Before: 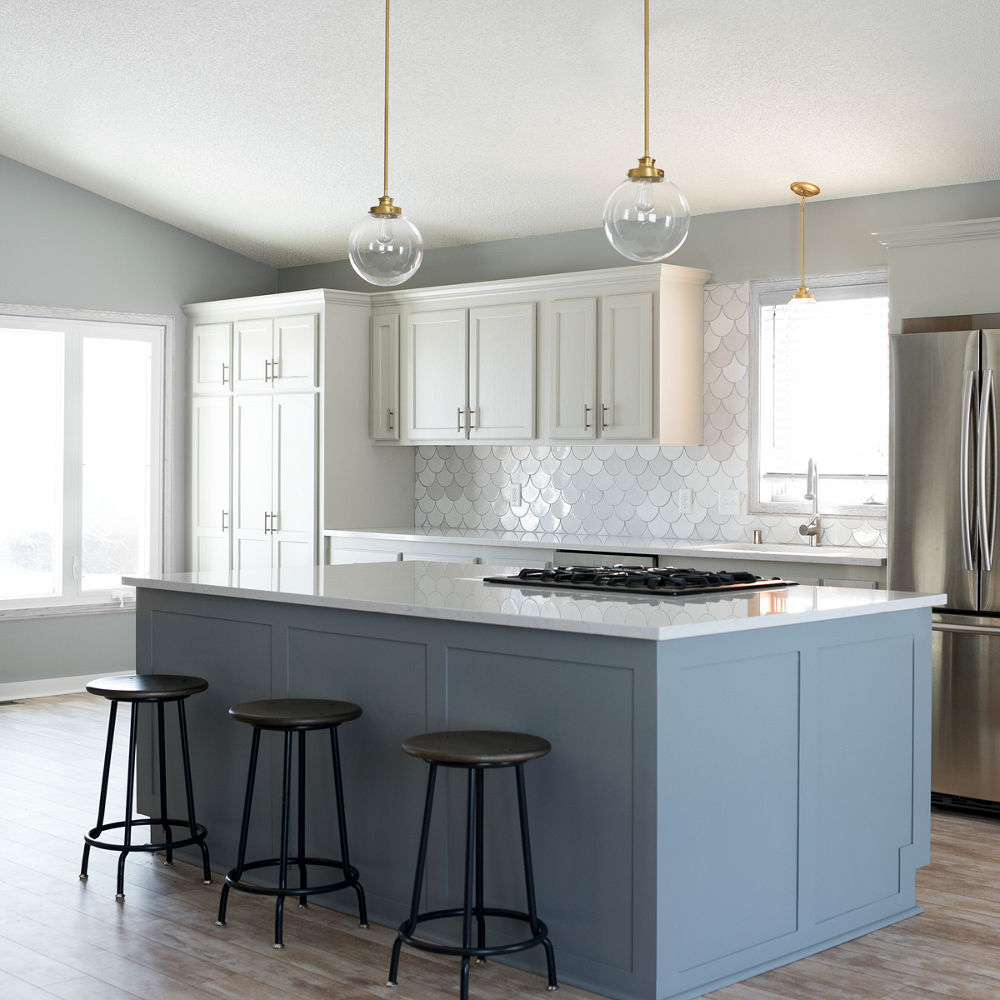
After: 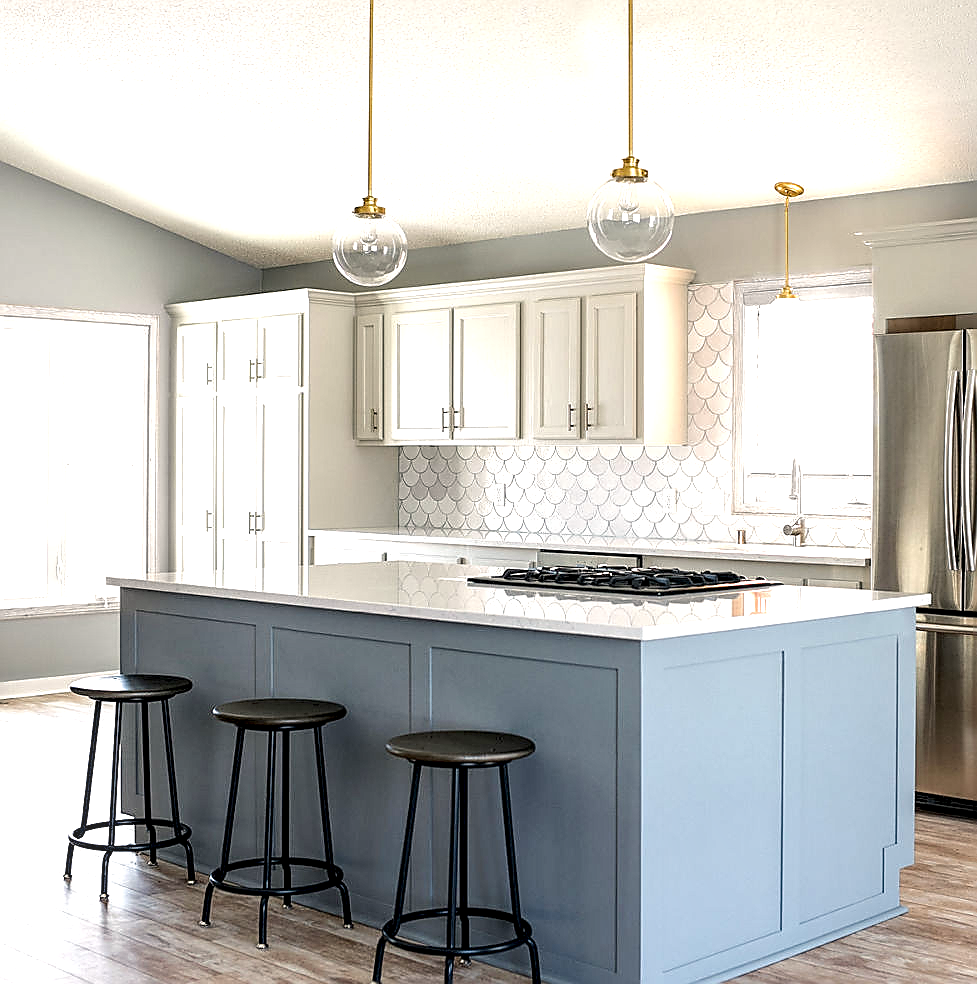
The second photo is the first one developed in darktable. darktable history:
exposure: exposure 0.6 EV, compensate highlight preservation false
local contrast: highlights 65%, shadows 54%, detail 168%, midtone range 0.509
crop and rotate: left 1.698%, right 0.561%, bottom 1.559%
sharpen: radius 1.369, amount 1.257, threshold 0.614
color balance rgb: highlights gain › chroma 2.025%, highlights gain › hue 64.98°, perceptual saturation grading › global saturation 0.095%, perceptual brilliance grading › mid-tones 10.822%, perceptual brilliance grading › shadows 15.437%, global vibrance 20%
